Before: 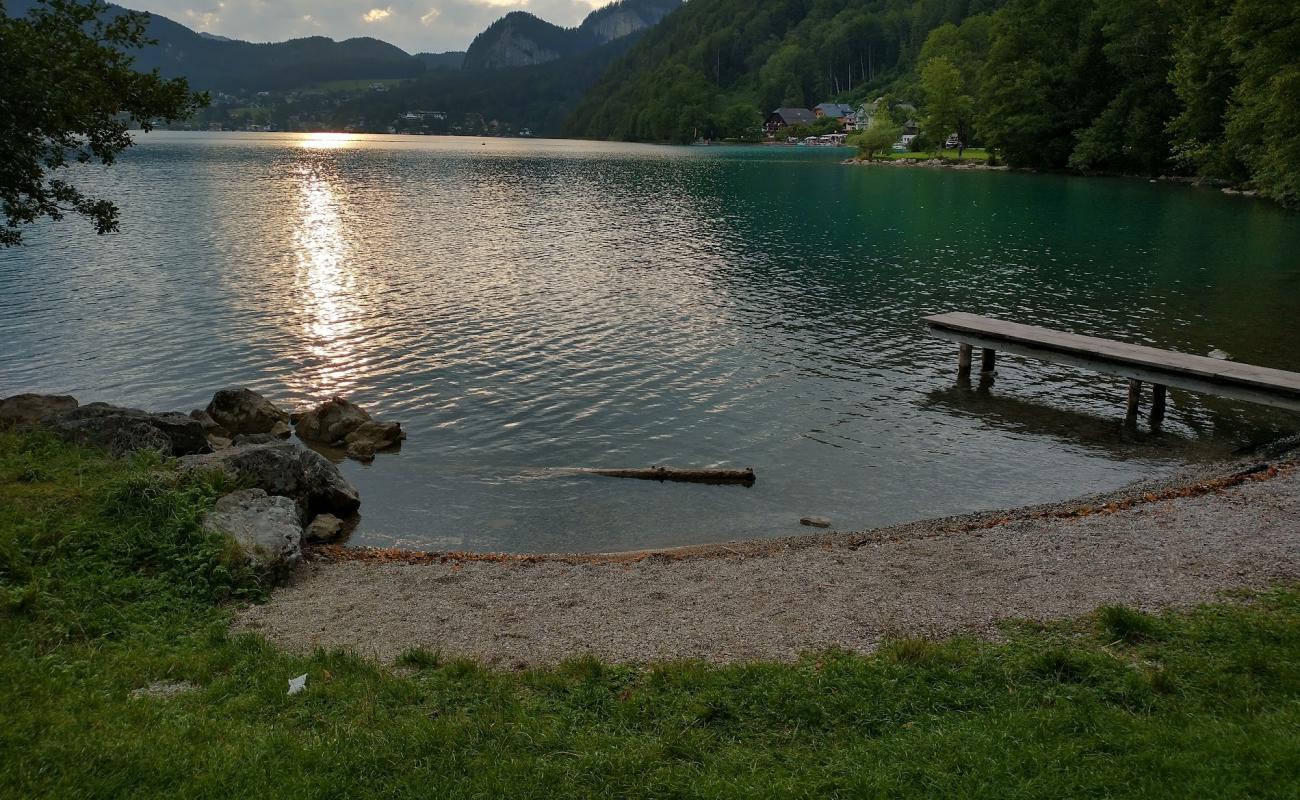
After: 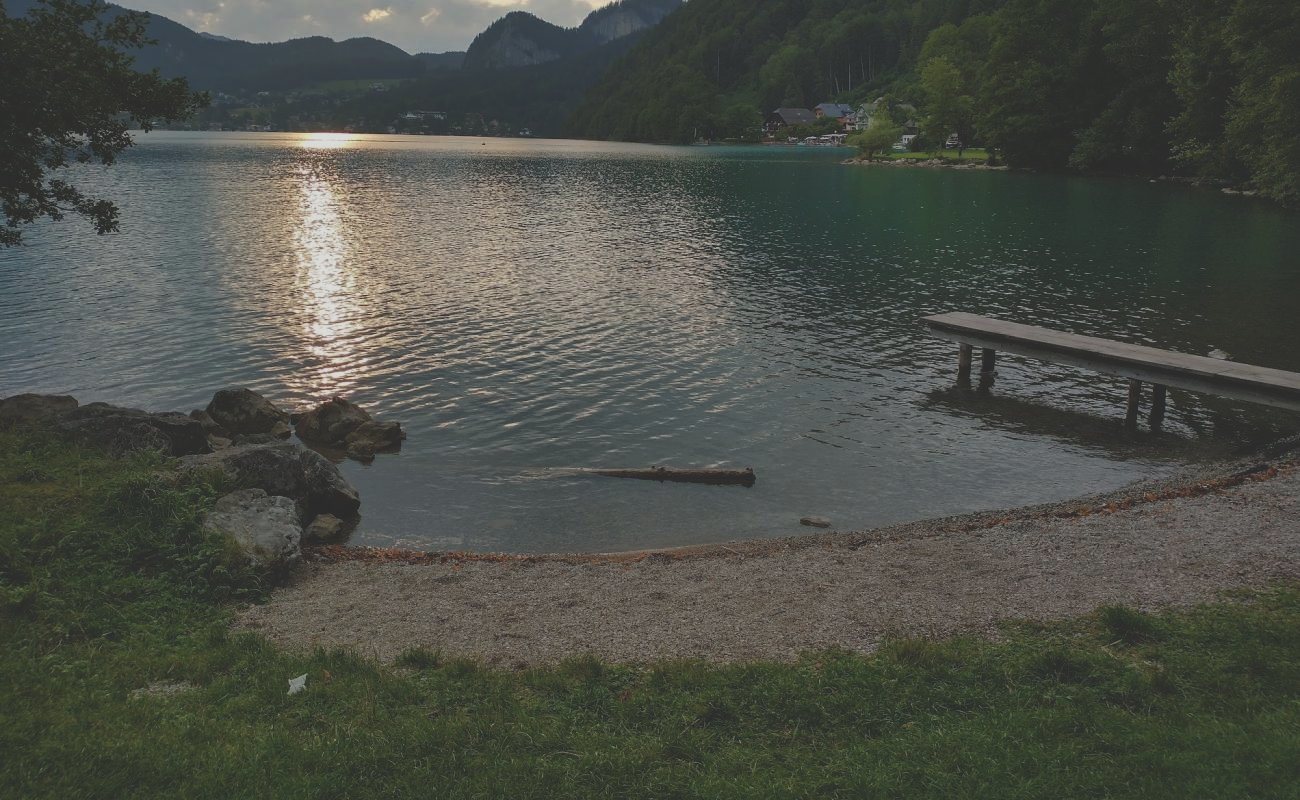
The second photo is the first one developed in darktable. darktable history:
exposure: black level correction -0.034, exposure -0.494 EV, compensate highlight preservation false
